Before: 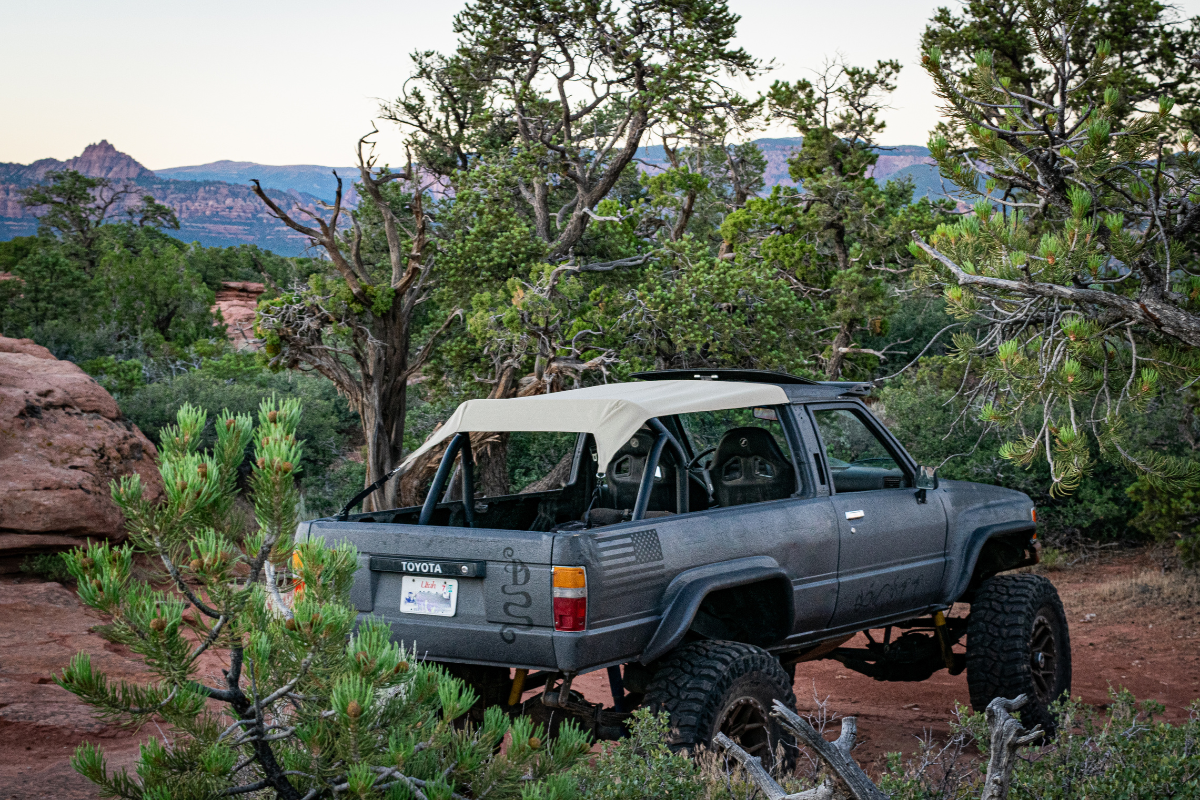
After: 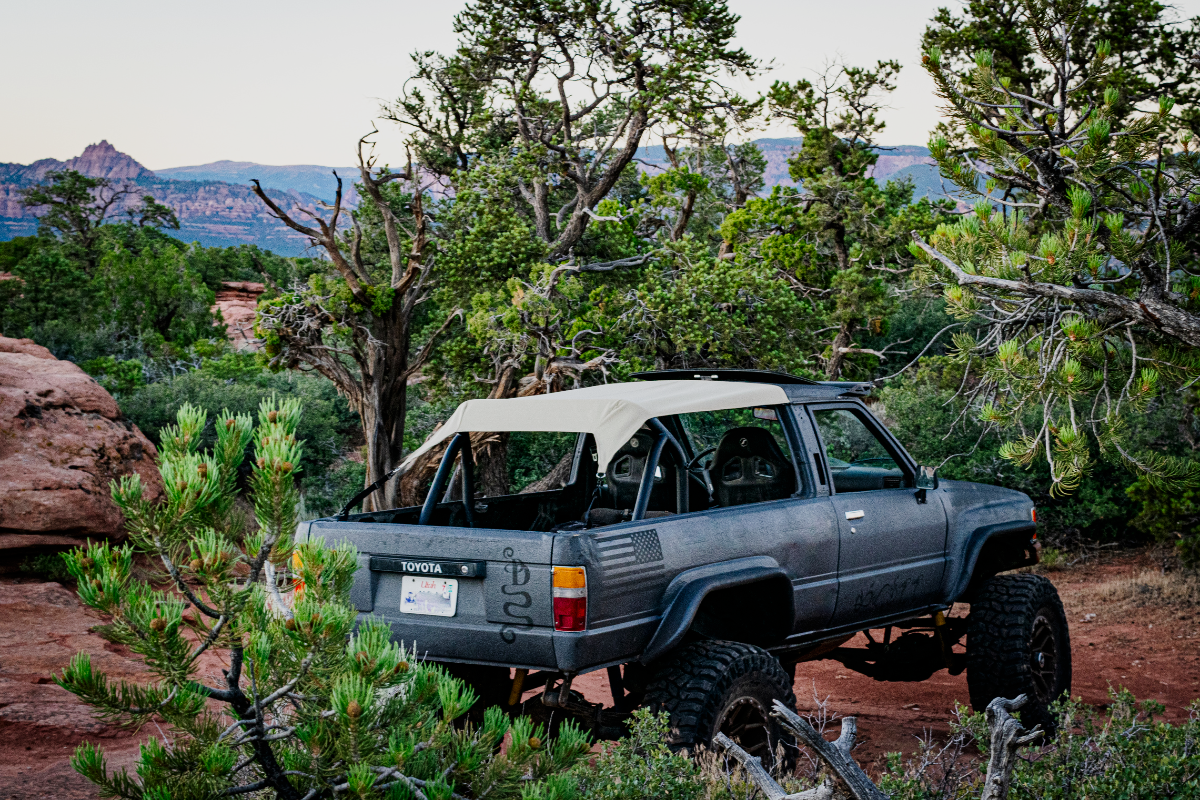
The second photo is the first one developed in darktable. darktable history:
tone curve: curves: ch0 [(0, 0) (0.049, 0.01) (0.154, 0.081) (0.491, 0.519) (0.748, 0.765) (1, 0.919)]; ch1 [(0, 0) (0.172, 0.123) (0.317, 0.272) (0.401, 0.422) (0.489, 0.496) (0.531, 0.557) (0.615, 0.612) (0.741, 0.783) (1, 1)]; ch2 [(0, 0) (0.411, 0.424) (0.483, 0.478) (0.544, 0.56) (0.686, 0.638) (1, 1)], preserve colors none
